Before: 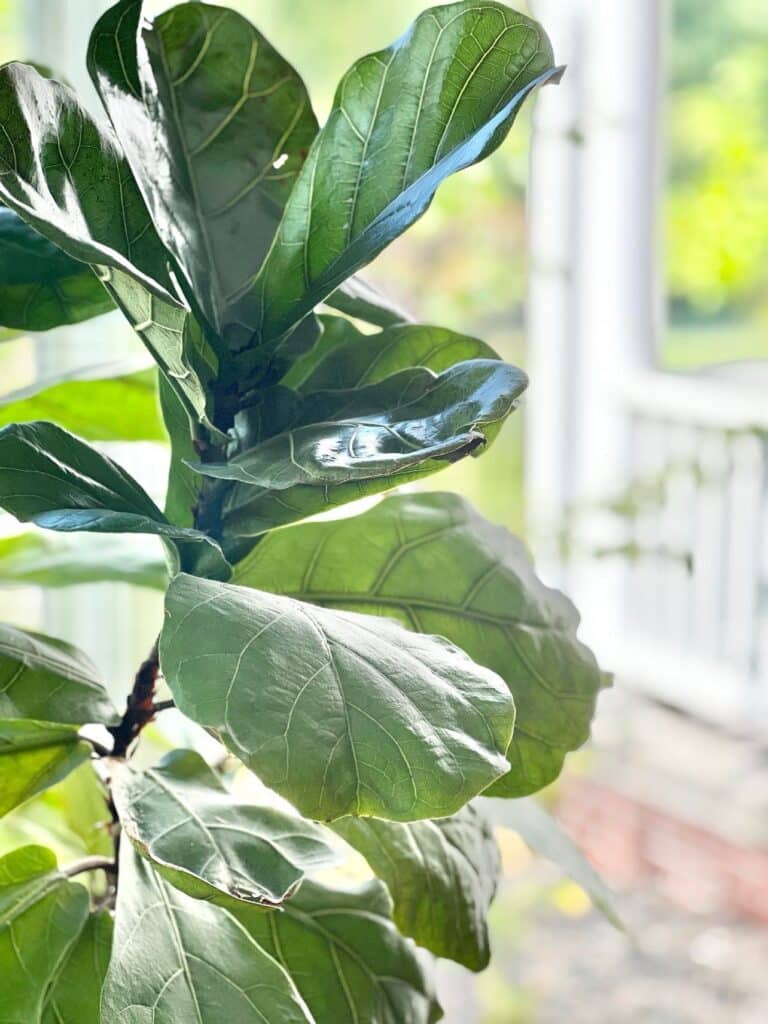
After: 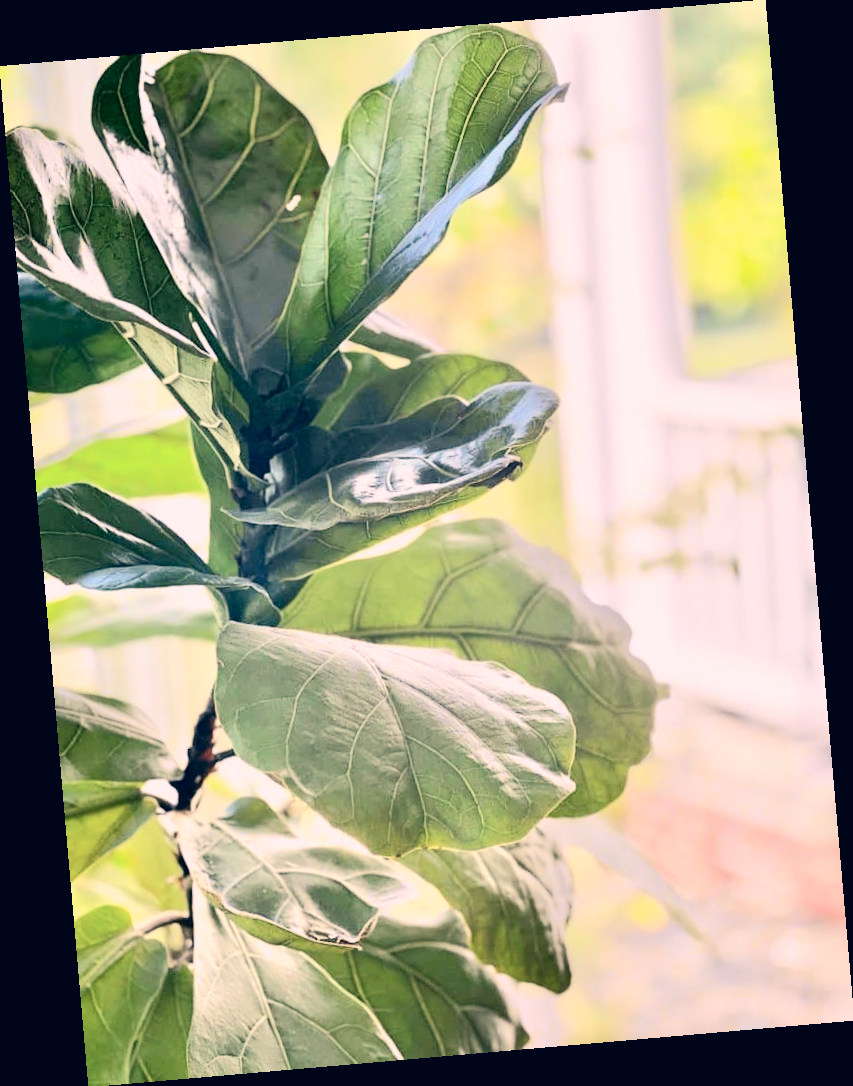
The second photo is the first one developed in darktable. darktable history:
color correction: highlights a* 14.46, highlights b* 5.85, shadows a* -5.53, shadows b* -15.24, saturation 0.85
contrast brightness saturation: contrast 0.04, saturation 0.16
tone curve: curves: ch0 [(0, 0) (0.037, 0.011) (0.135, 0.093) (0.266, 0.281) (0.461, 0.555) (0.581, 0.716) (0.675, 0.793) (0.767, 0.849) (0.91, 0.924) (1, 0.979)]; ch1 [(0, 0) (0.292, 0.278) (0.419, 0.423) (0.493, 0.492) (0.506, 0.5) (0.534, 0.529) (0.562, 0.562) (0.641, 0.663) (0.754, 0.76) (1, 1)]; ch2 [(0, 0) (0.294, 0.3) (0.361, 0.372) (0.429, 0.445) (0.478, 0.486) (0.502, 0.498) (0.518, 0.522) (0.531, 0.549) (0.561, 0.579) (0.64, 0.645) (0.7, 0.7) (0.861, 0.808) (1, 0.951)], color space Lab, independent channels, preserve colors none
rotate and perspective: rotation -4.98°, automatic cropping off
